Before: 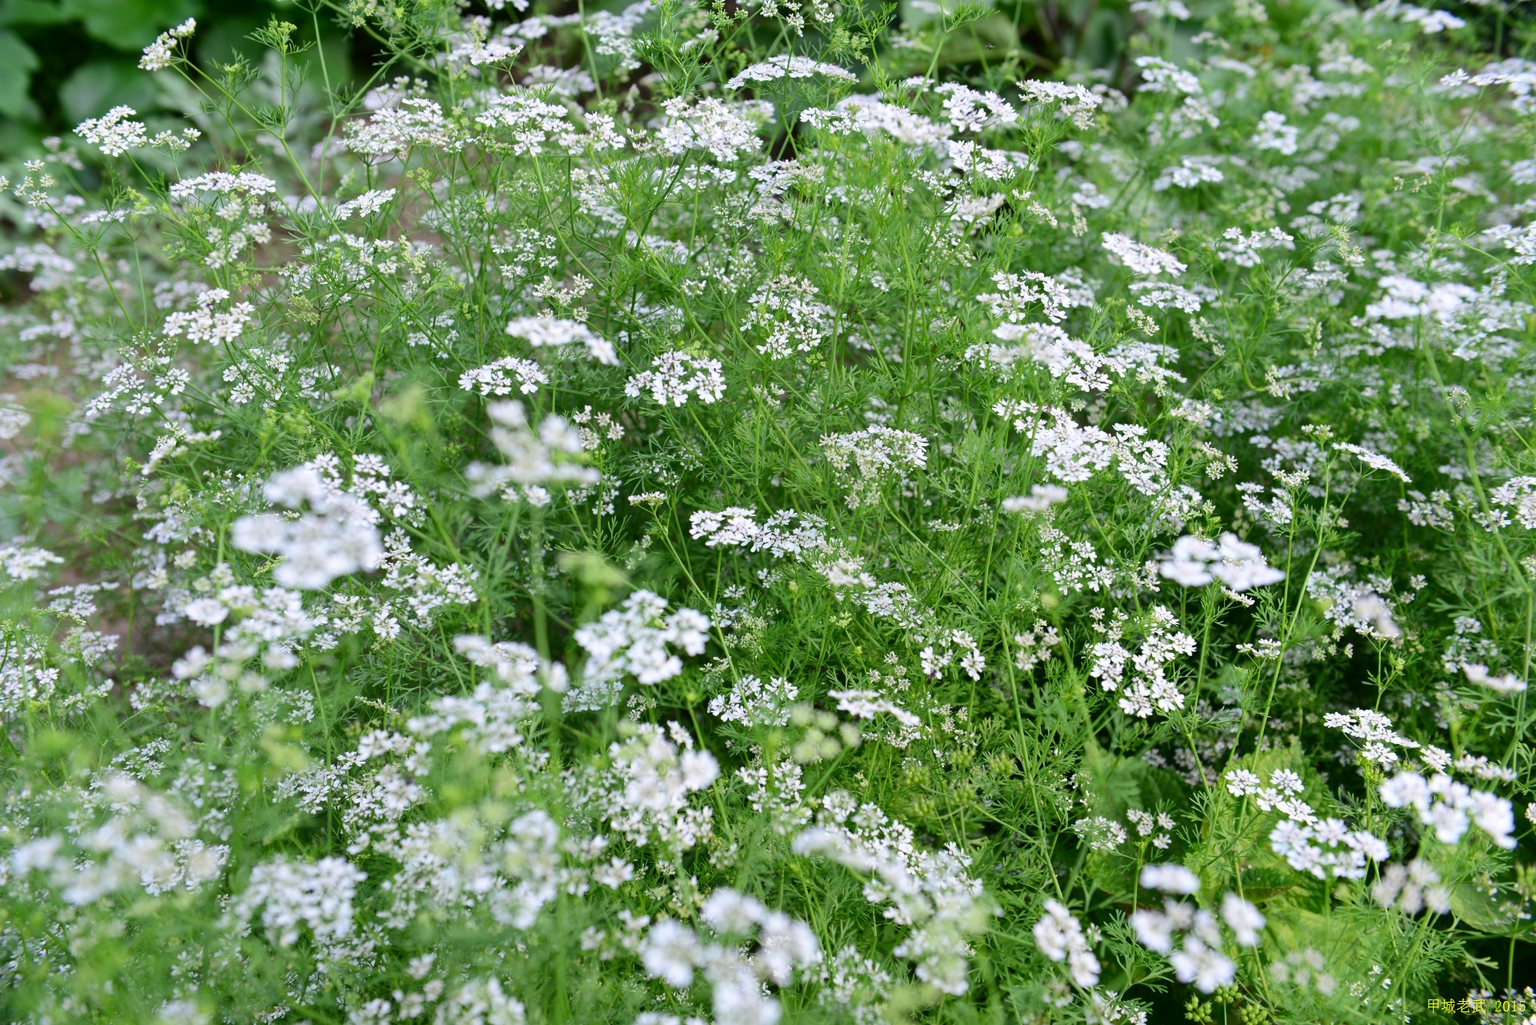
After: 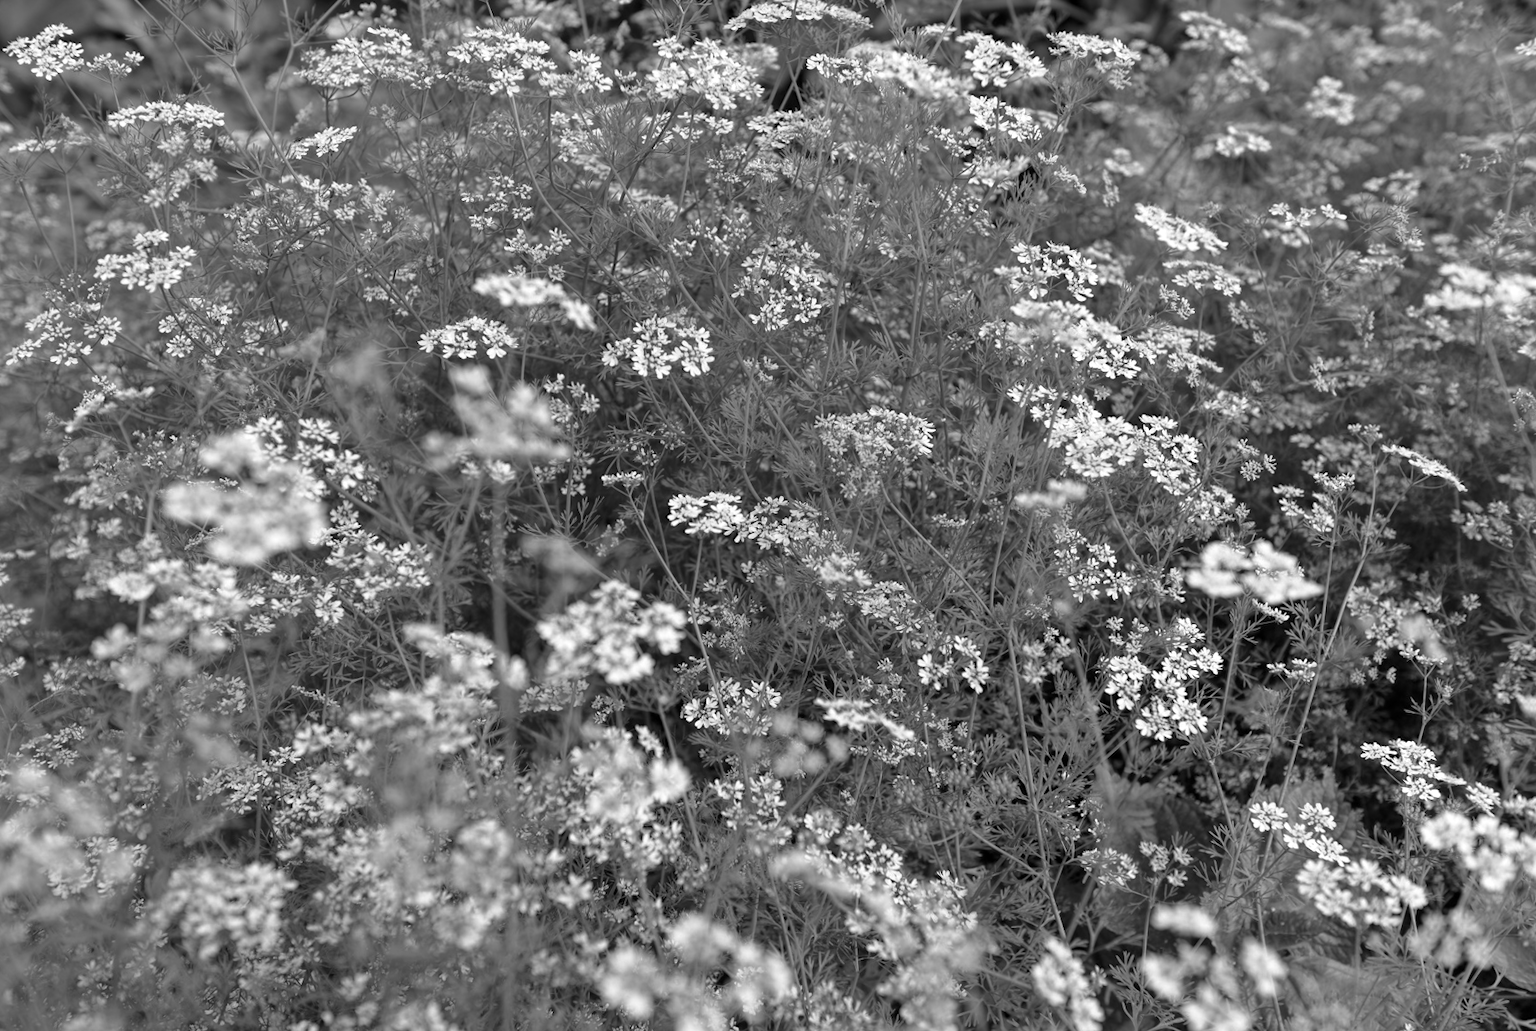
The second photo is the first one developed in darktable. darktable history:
local contrast: highlights 102%, shadows 100%, detail 119%, midtone range 0.2
color zones: curves: ch1 [(0, -0.014) (0.143, -0.013) (0.286, -0.013) (0.429, -0.016) (0.571, -0.019) (0.714, -0.015) (0.857, 0.002) (1, -0.014)]
crop and rotate: angle -2.07°, left 3.165%, top 3.574%, right 1.496%, bottom 0.468%
base curve: curves: ch0 [(0, 0) (0.595, 0.418) (1, 1)], preserve colors none
